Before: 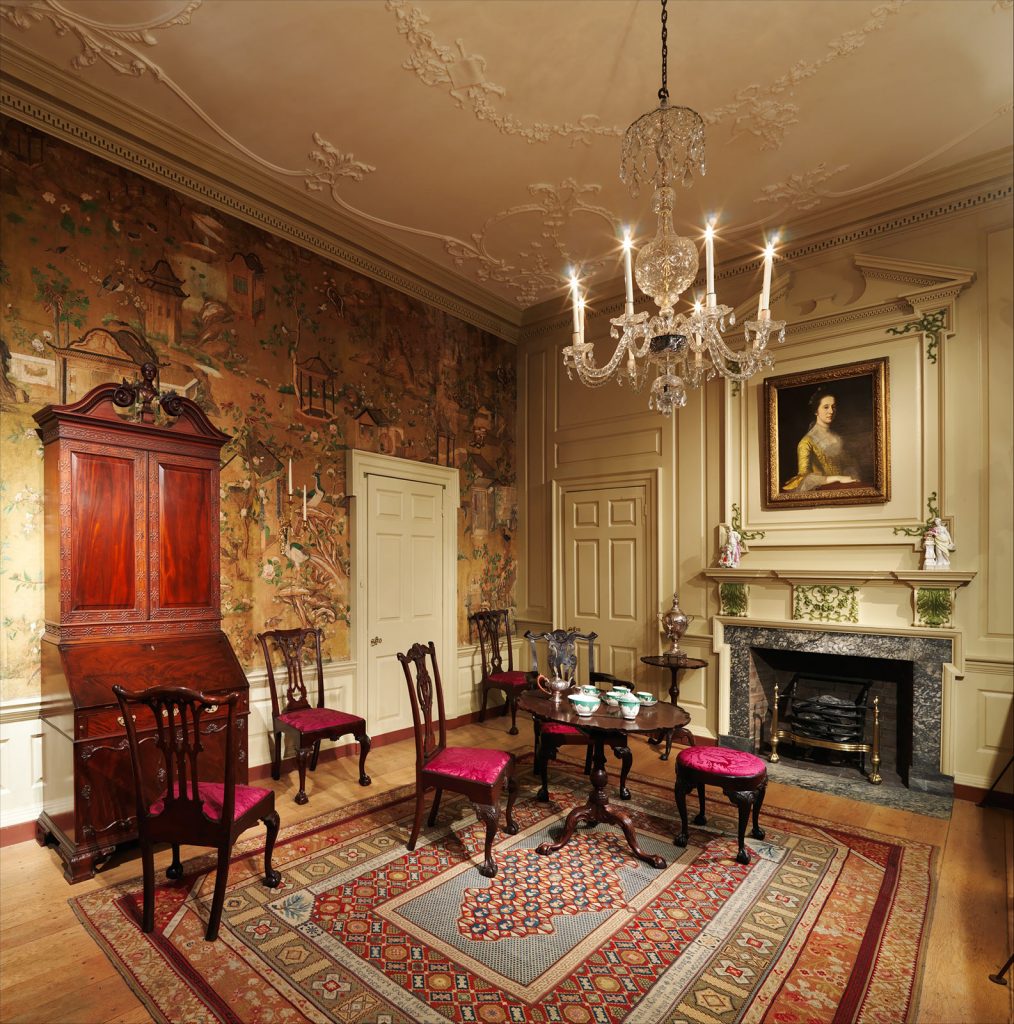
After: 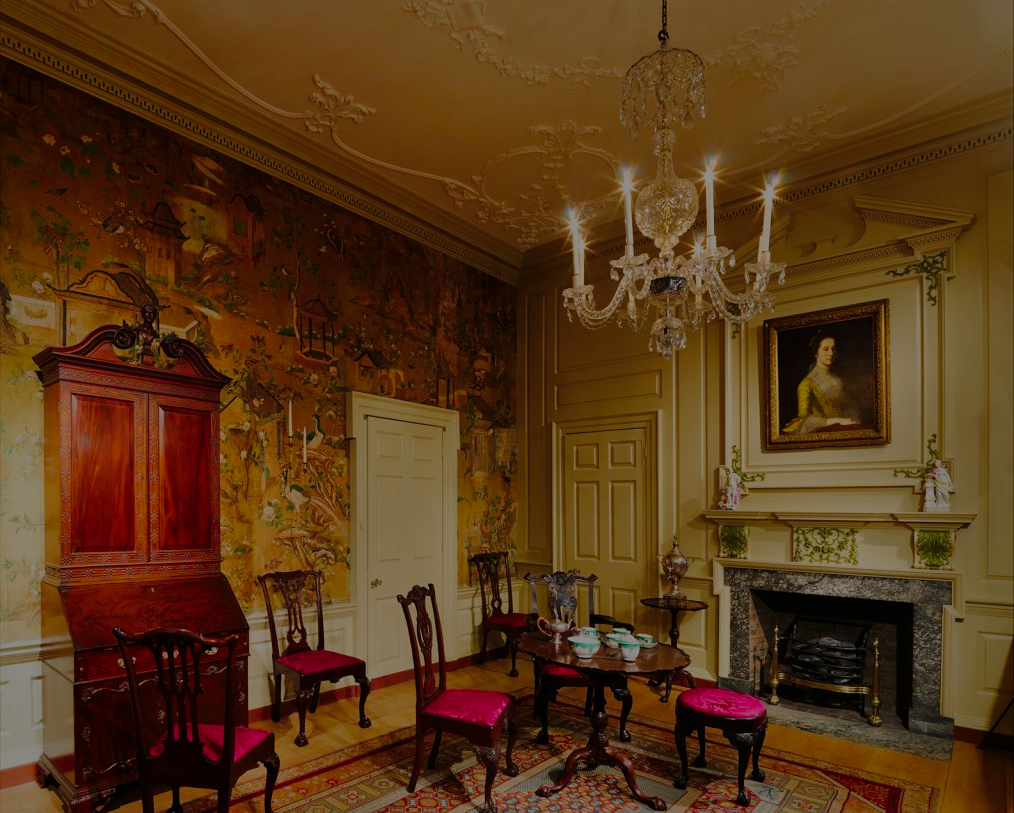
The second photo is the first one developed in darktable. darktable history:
crop and rotate: top 5.667%, bottom 14.937%
color balance rgb: perceptual saturation grading › global saturation 20%, perceptual saturation grading › highlights -50%, perceptual saturation grading › shadows 30%, perceptual brilliance grading › global brilliance 10%, perceptual brilliance grading › shadows 15%
shadows and highlights: on, module defaults
exposure: exposure -2.446 EV, compensate highlight preservation false
